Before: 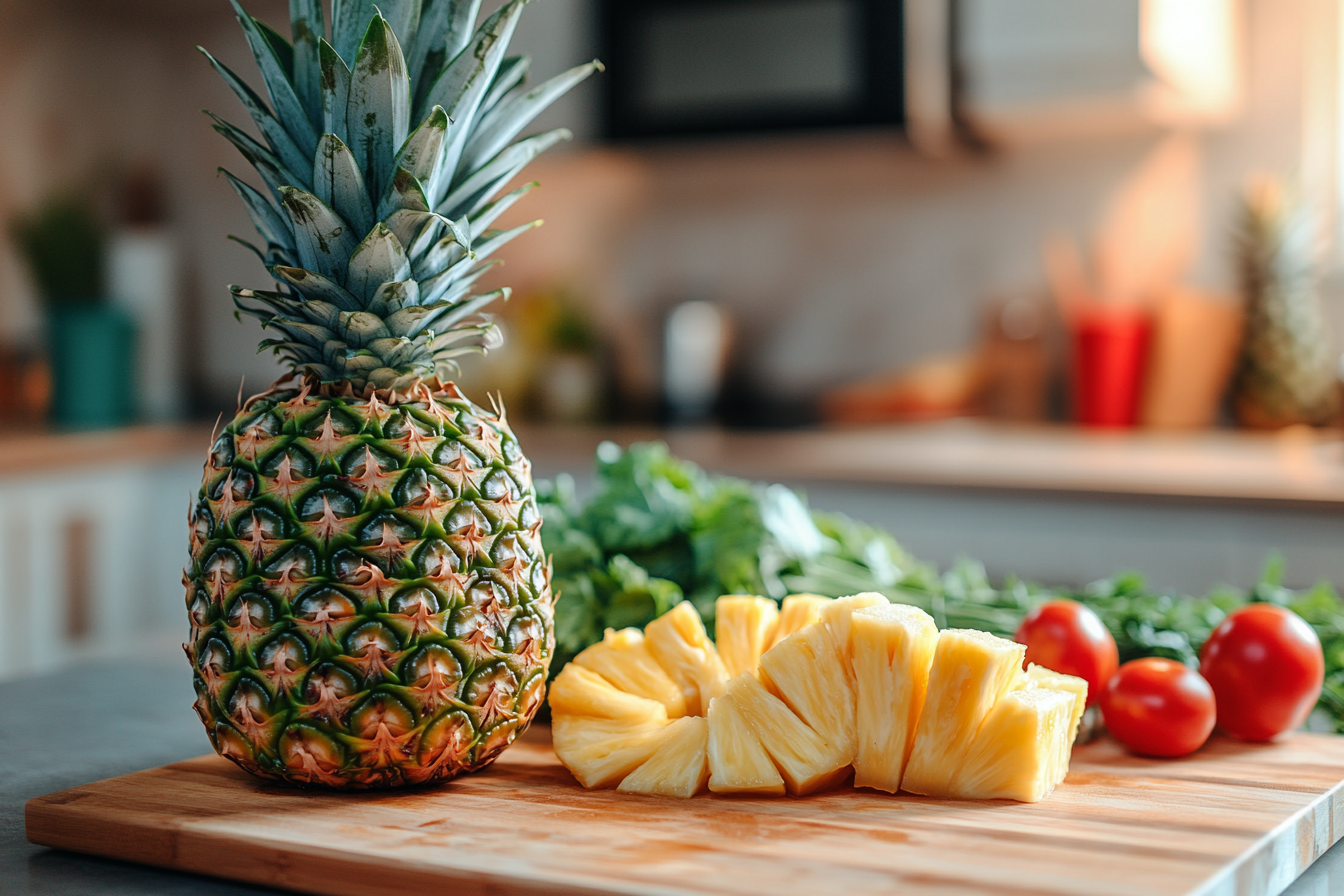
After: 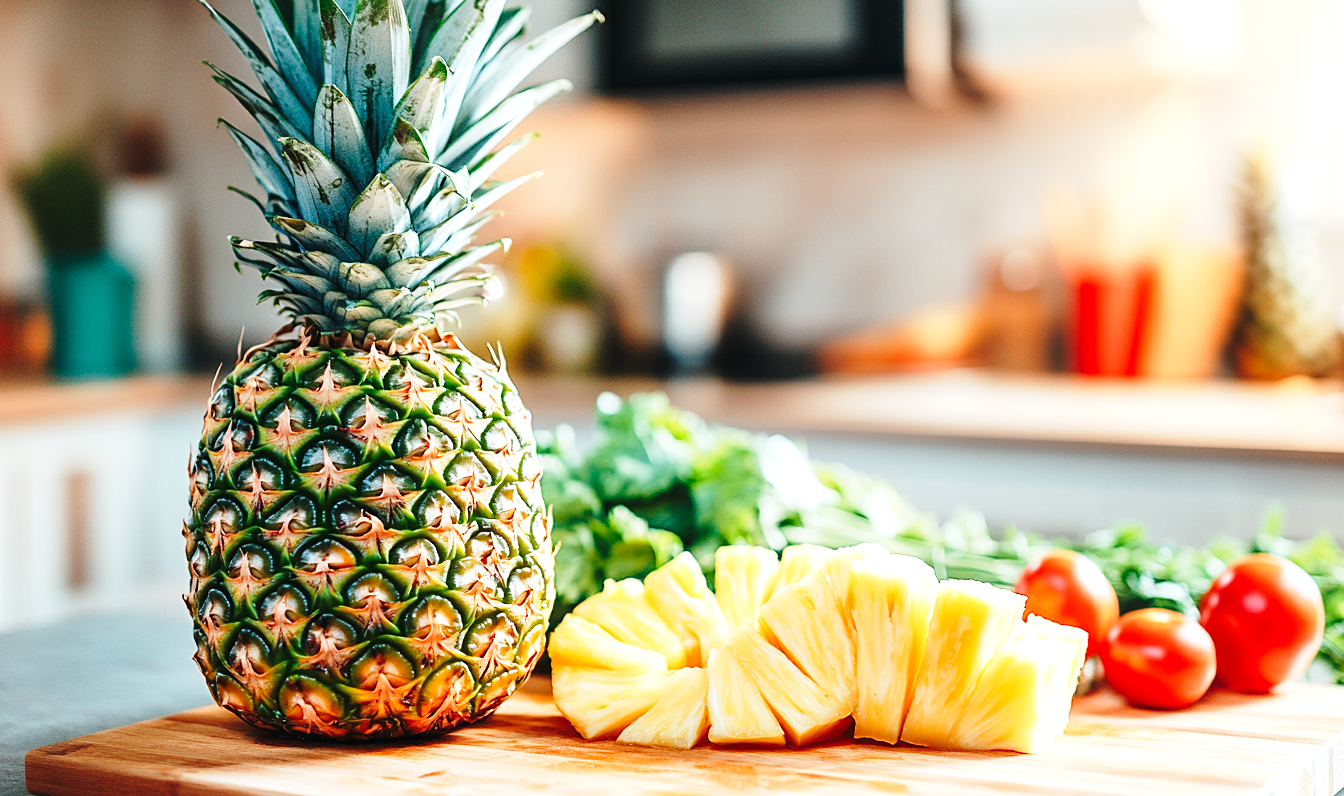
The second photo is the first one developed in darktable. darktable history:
base curve: curves: ch0 [(0, 0) (0.028, 0.03) (0.121, 0.232) (0.46, 0.748) (0.859, 0.968) (1, 1)], preserve colors none
exposure: black level correction 0, exposure 0.692 EV, compensate exposure bias true, compensate highlight preservation false
sharpen: radius 1.468, amount 0.4, threshold 1.311
crop and rotate: top 5.493%, bottom 5.607%
